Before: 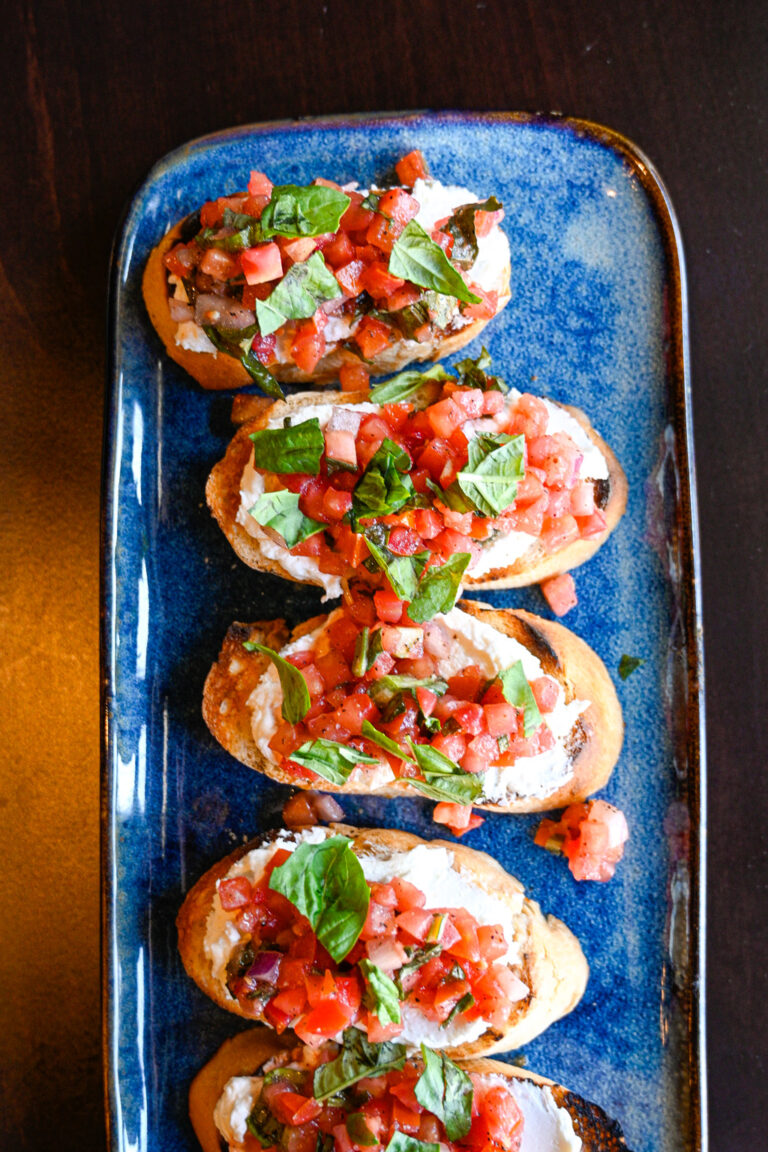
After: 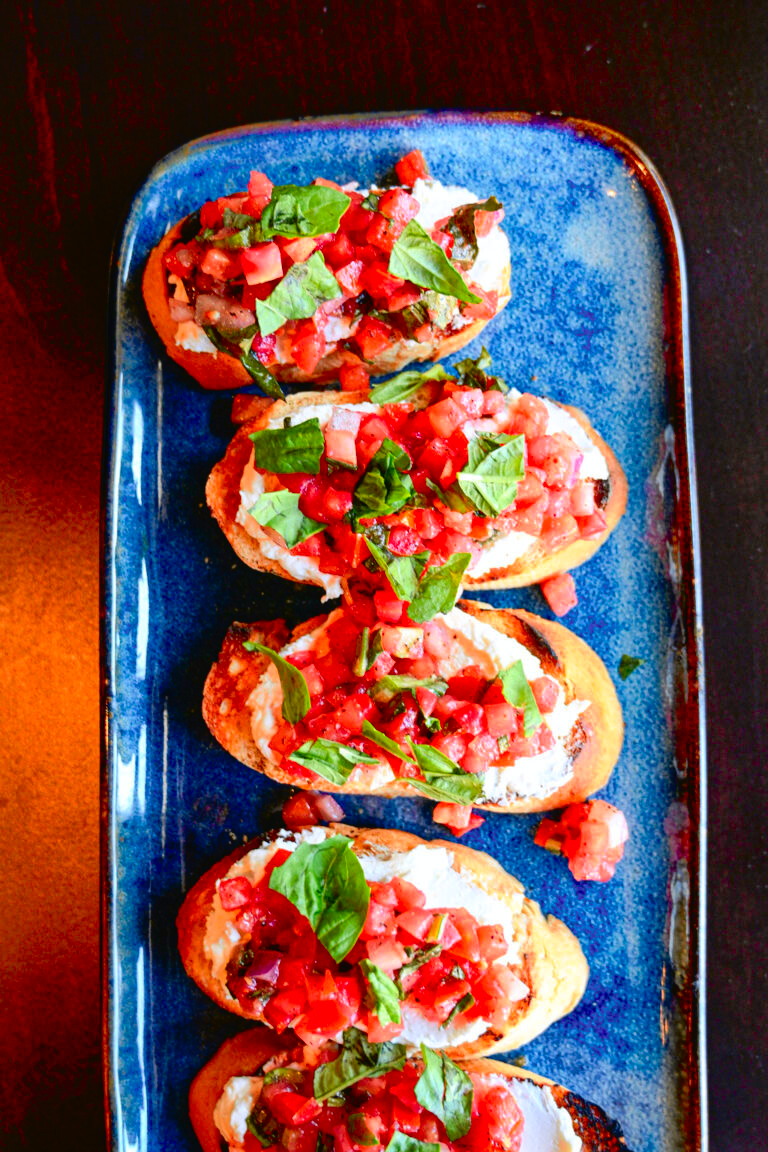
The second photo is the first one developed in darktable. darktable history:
tone curve: curves: ch0 [(0, 0.01) (0.133, 0.057) (0.338, 0.327) (0.494, 0.55) (0.726, 0.807) (1, 1)]; ch1 [(0, 0) (0.346, 0.324) (0.45, 0.431) (0.5, 0.5) (0.522, 0.517) (0.543, 0.578) (1, 1)]; ch2 [(0, 0) (0.44, 0.424) (0.501, 0.499) (0.564, 0.611) (0.622, 0.667) (0.707, 0.746) (1, 1)], color space Lab, independent channels, preserve colors none
shadows and highlights: on, module defaults
